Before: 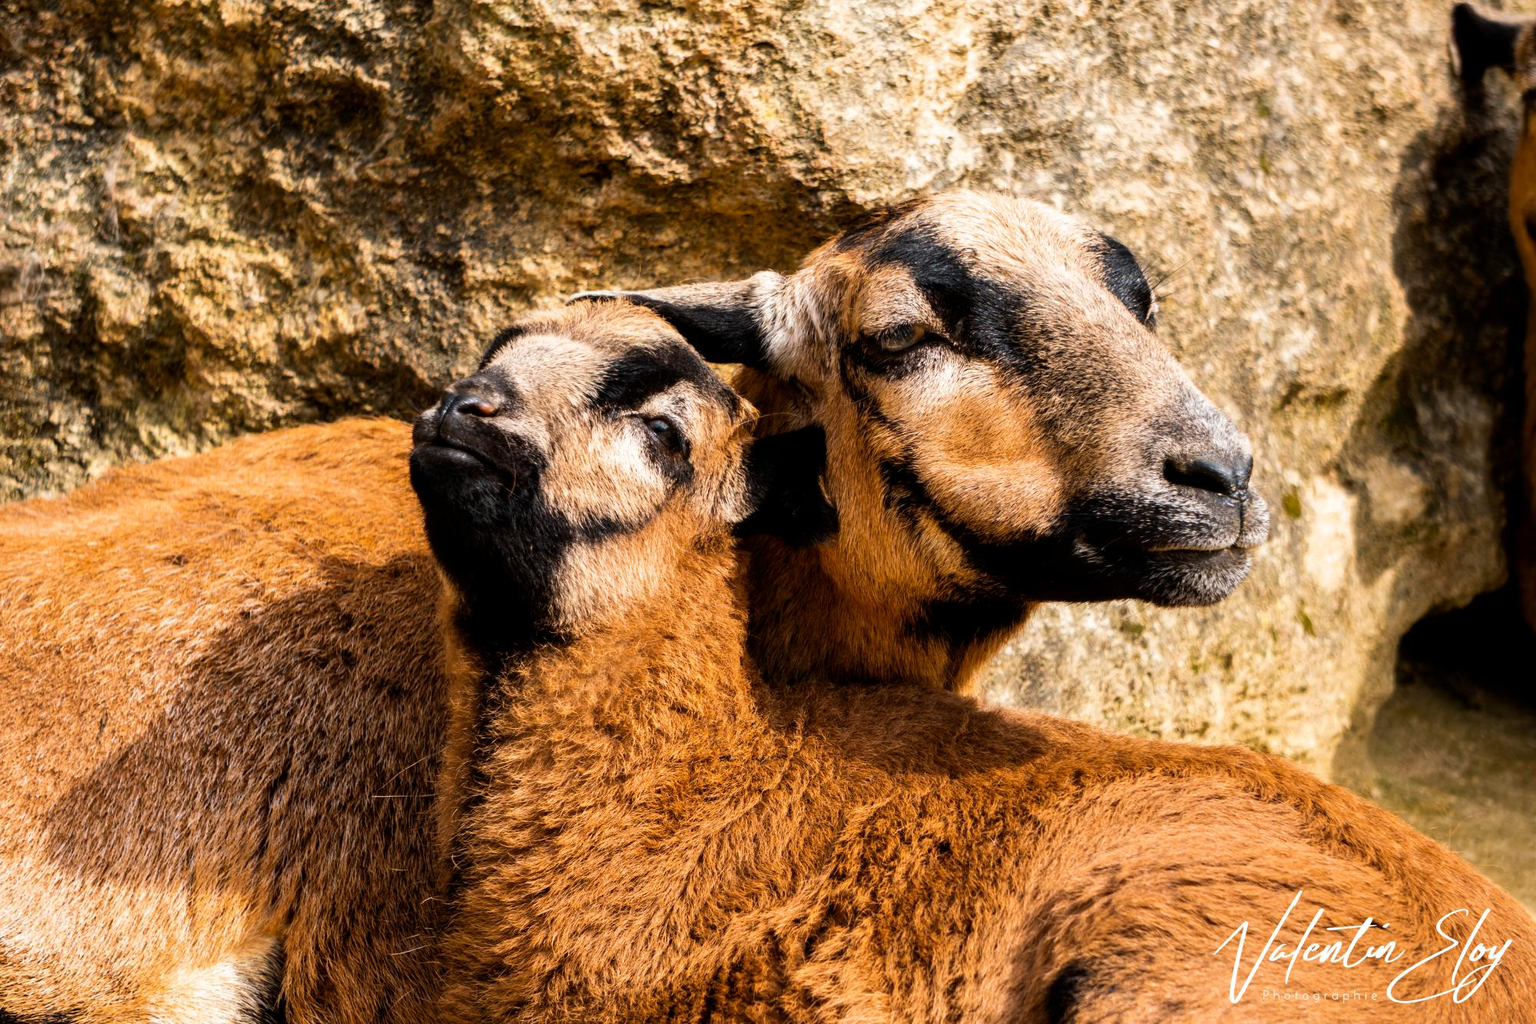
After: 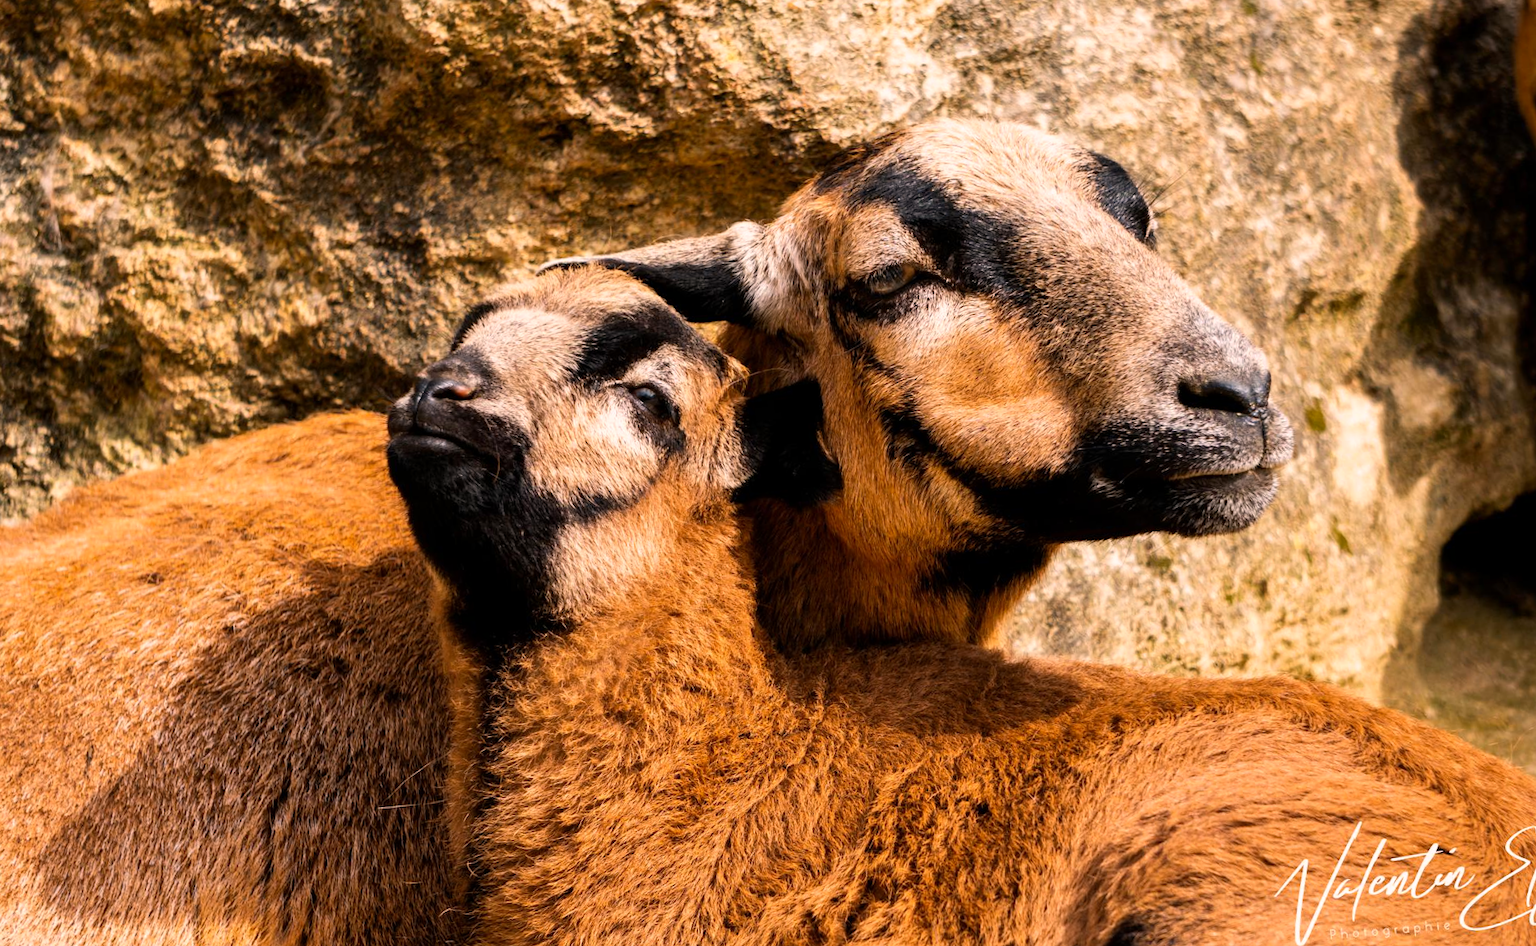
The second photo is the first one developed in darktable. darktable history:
color correction: highlights a* 7.34, highlights b* 4.37
rotate and perspective: rotation -5°, crop left 0.05, crop right 0.952, crop top 0.11, crop bottom 0.89
